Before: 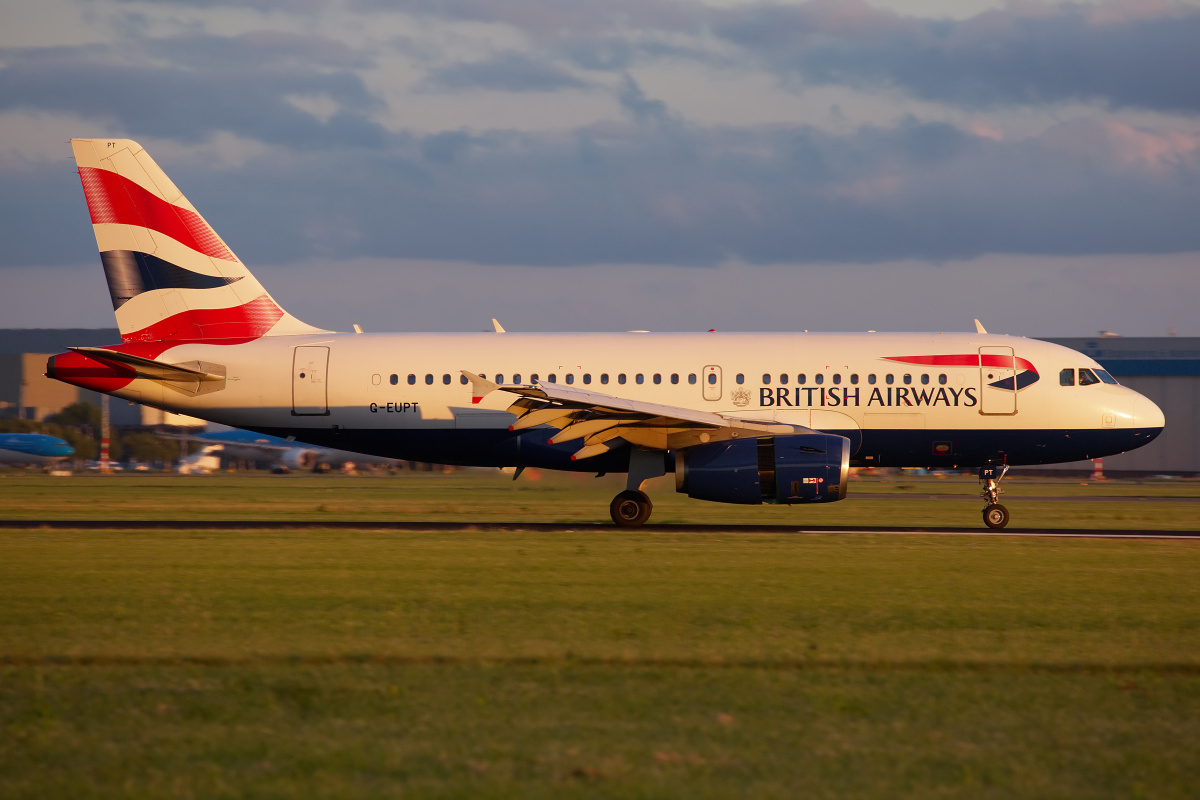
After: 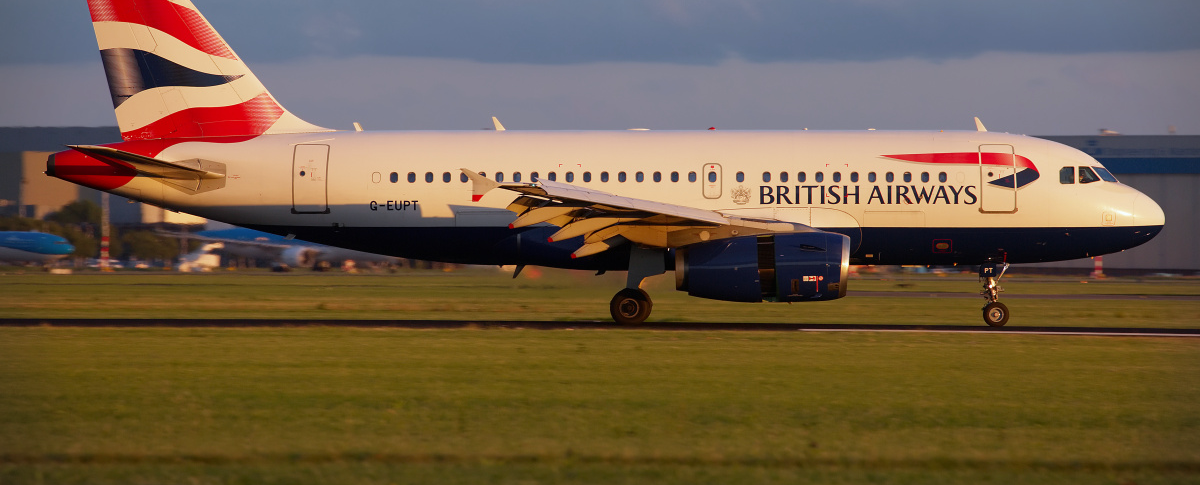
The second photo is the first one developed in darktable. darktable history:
crop and rotate: top 25.357%, bottom 13.942%
vignetting: fall-off start 91.19%
white balance: red 0.976, blue 1.04
